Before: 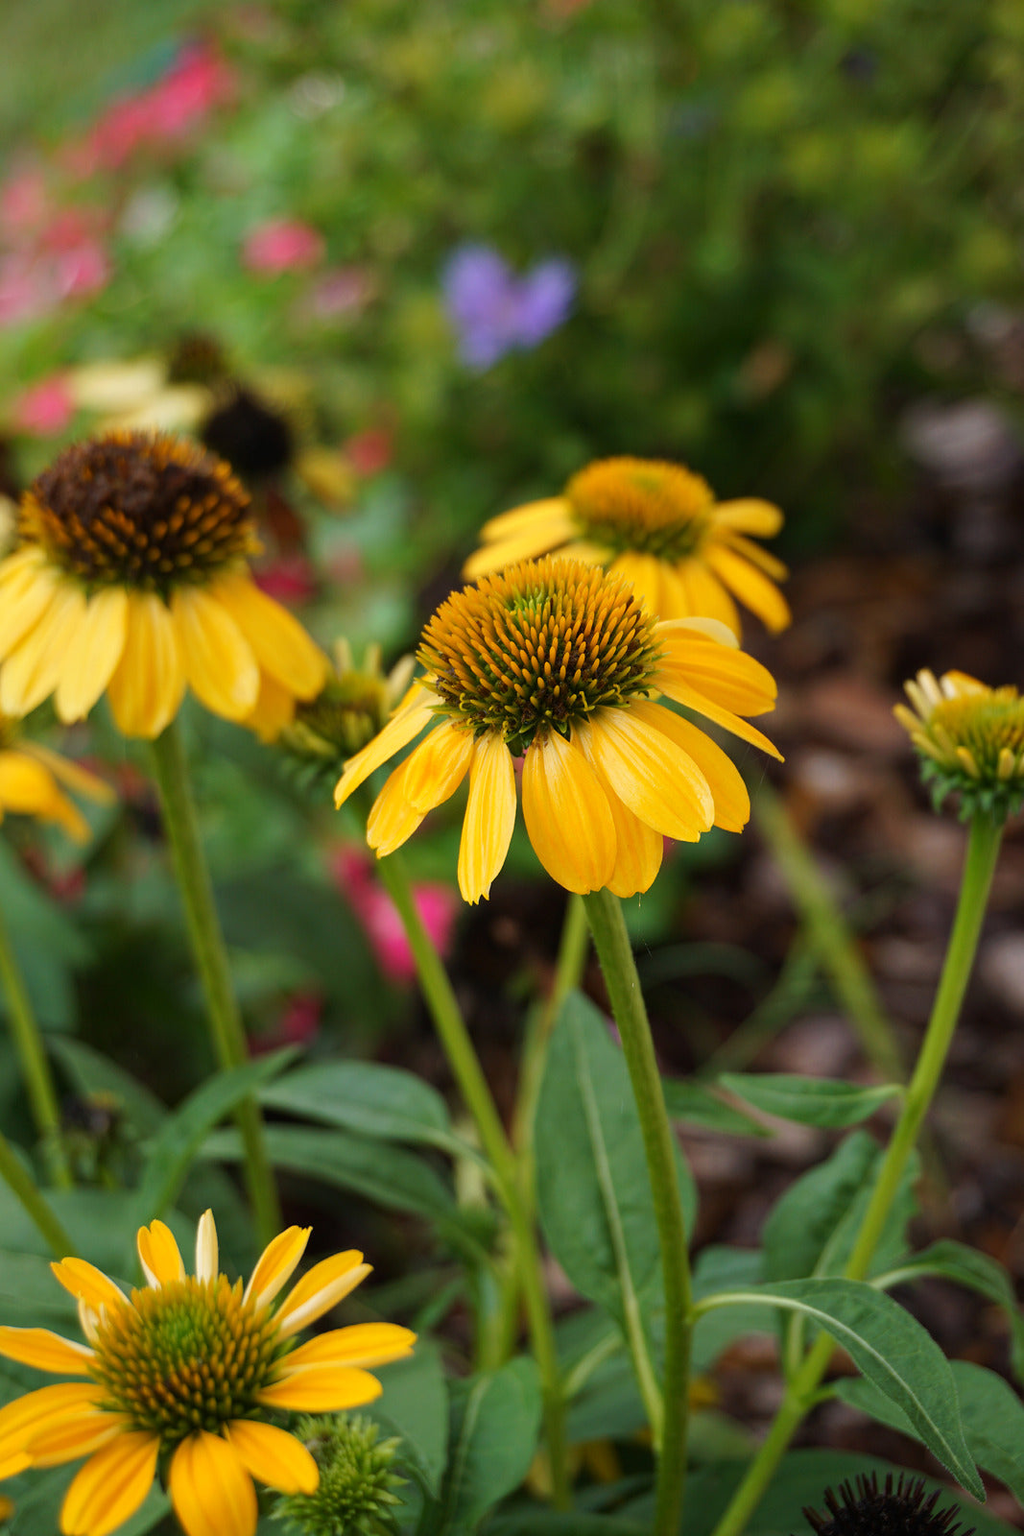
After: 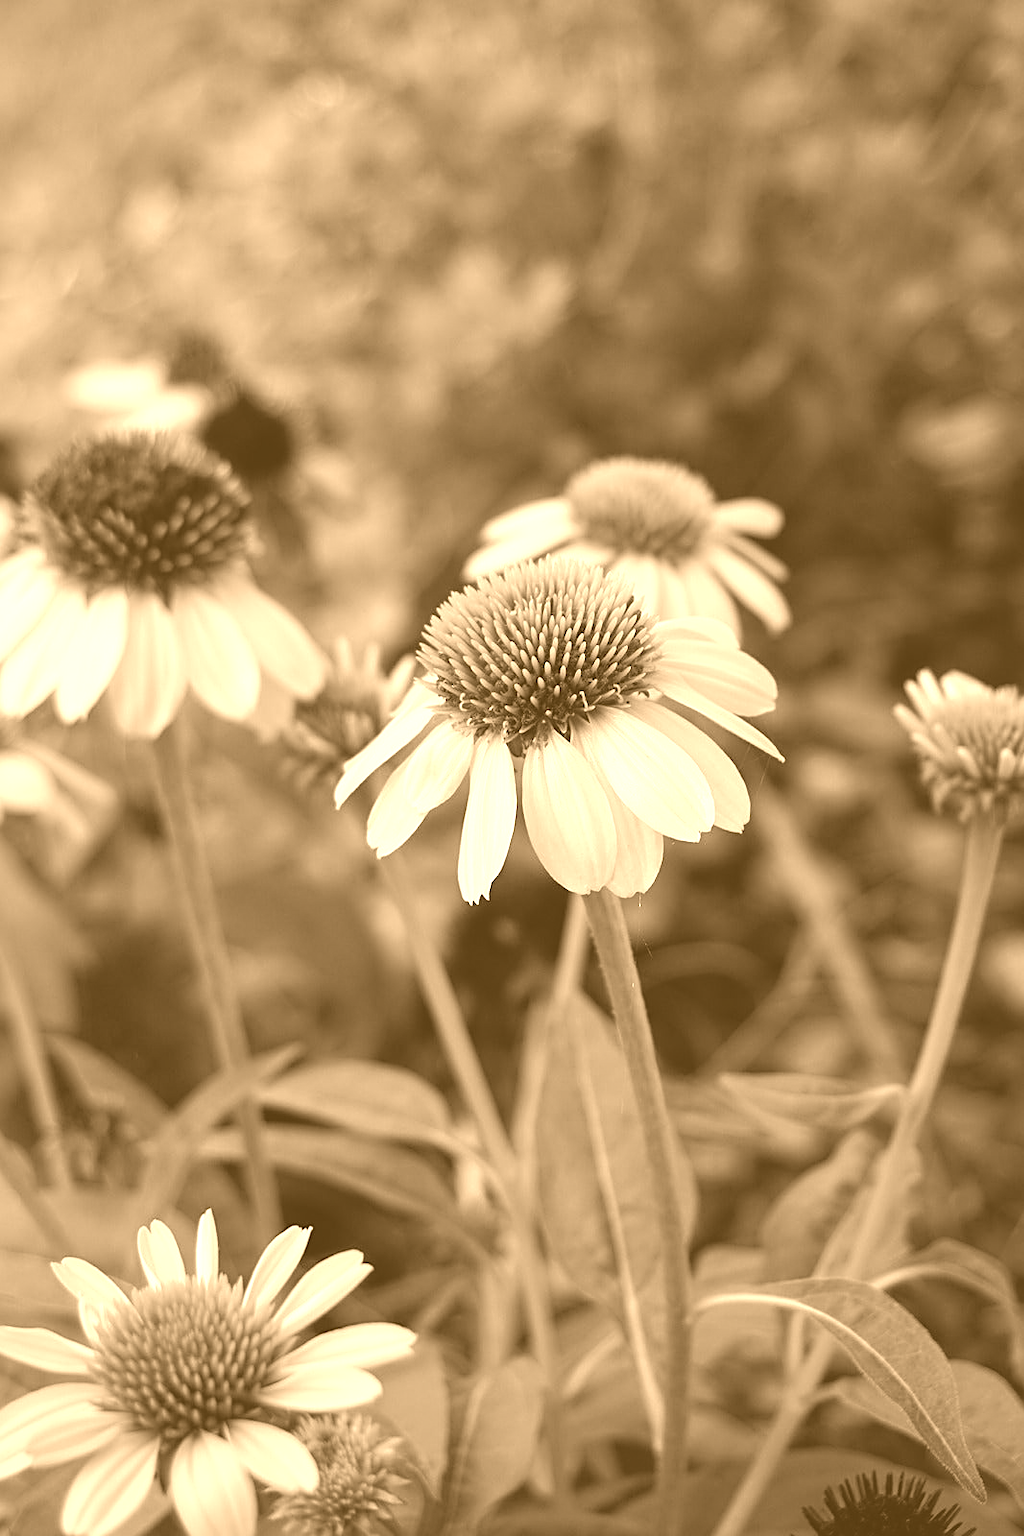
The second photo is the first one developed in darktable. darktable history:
sharpen: on, module defaults
colorize: hue 28.8°, source mix 100%
exposure: black level correction 0.001, exposure -0.125 EV, compensate exposure bias true, compensate highlight preservation false
